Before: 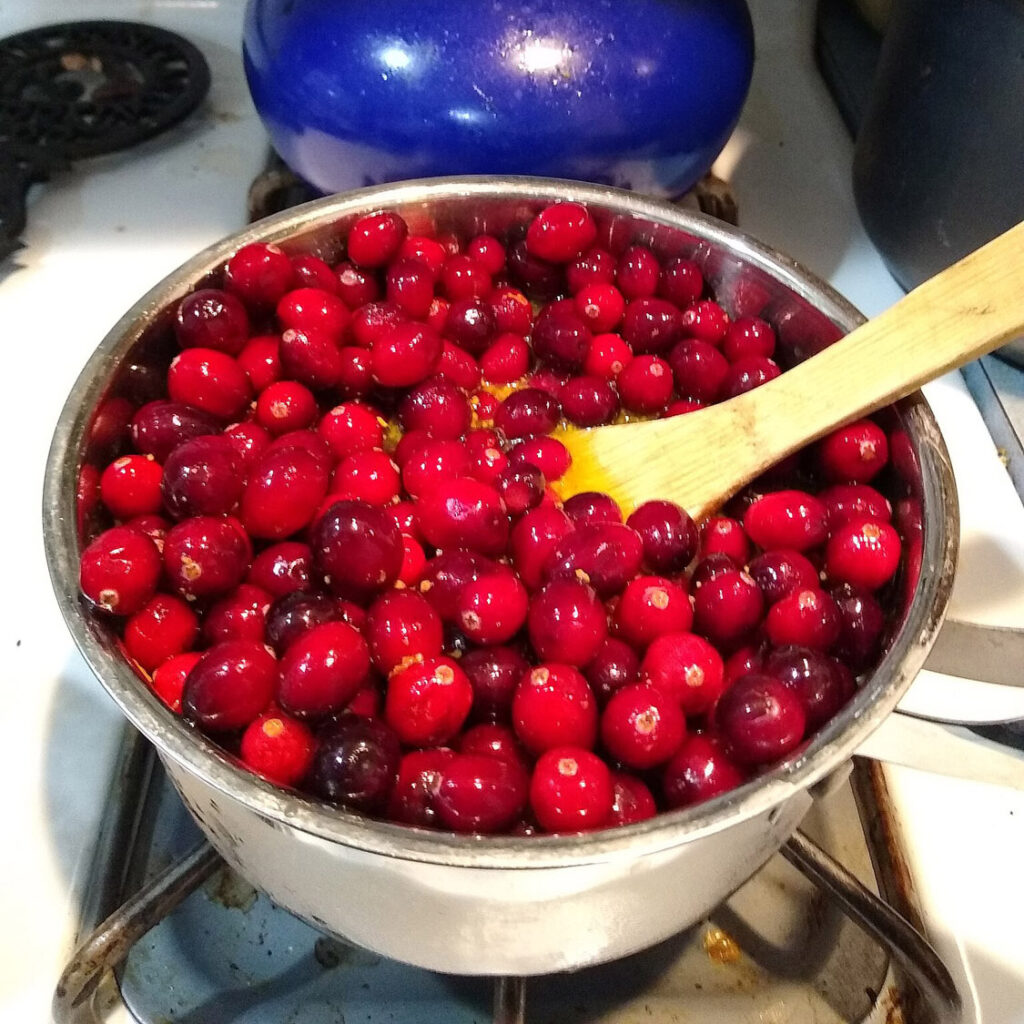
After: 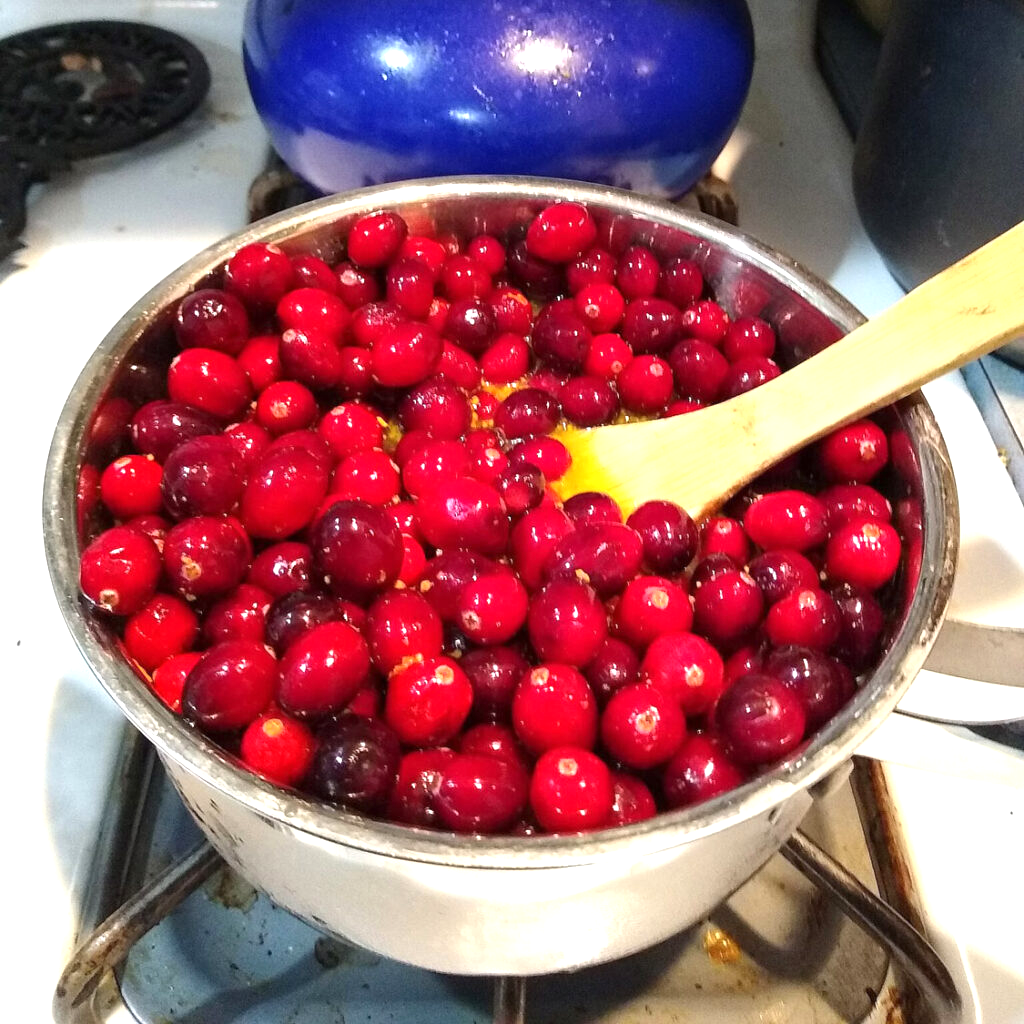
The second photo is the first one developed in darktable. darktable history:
exposure: exposure 0.496 EV, compensate highlight preservation false
tone equalizer: on, module defaults
